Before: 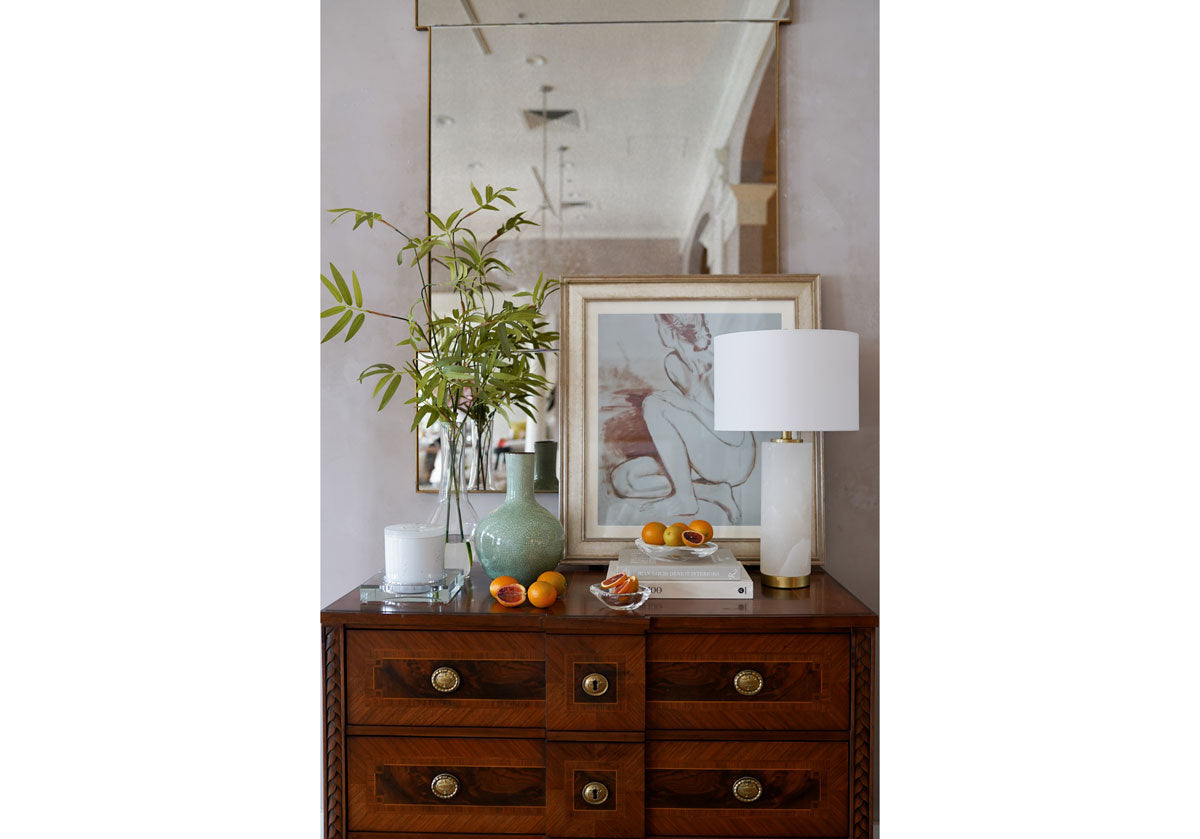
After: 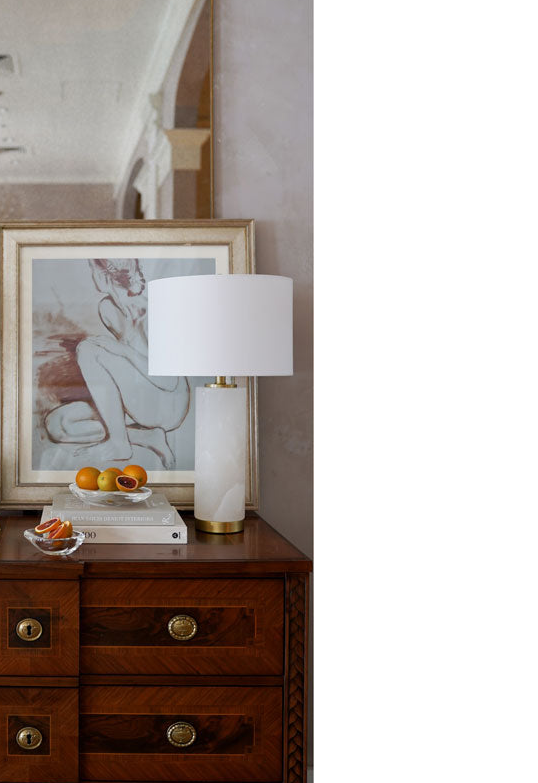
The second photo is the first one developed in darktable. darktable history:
haze removal: strength 0.282, distance 0.251, compatibility mode true, adaptive false
crop: left 47.203%, top 6.658%, right 7.893%
